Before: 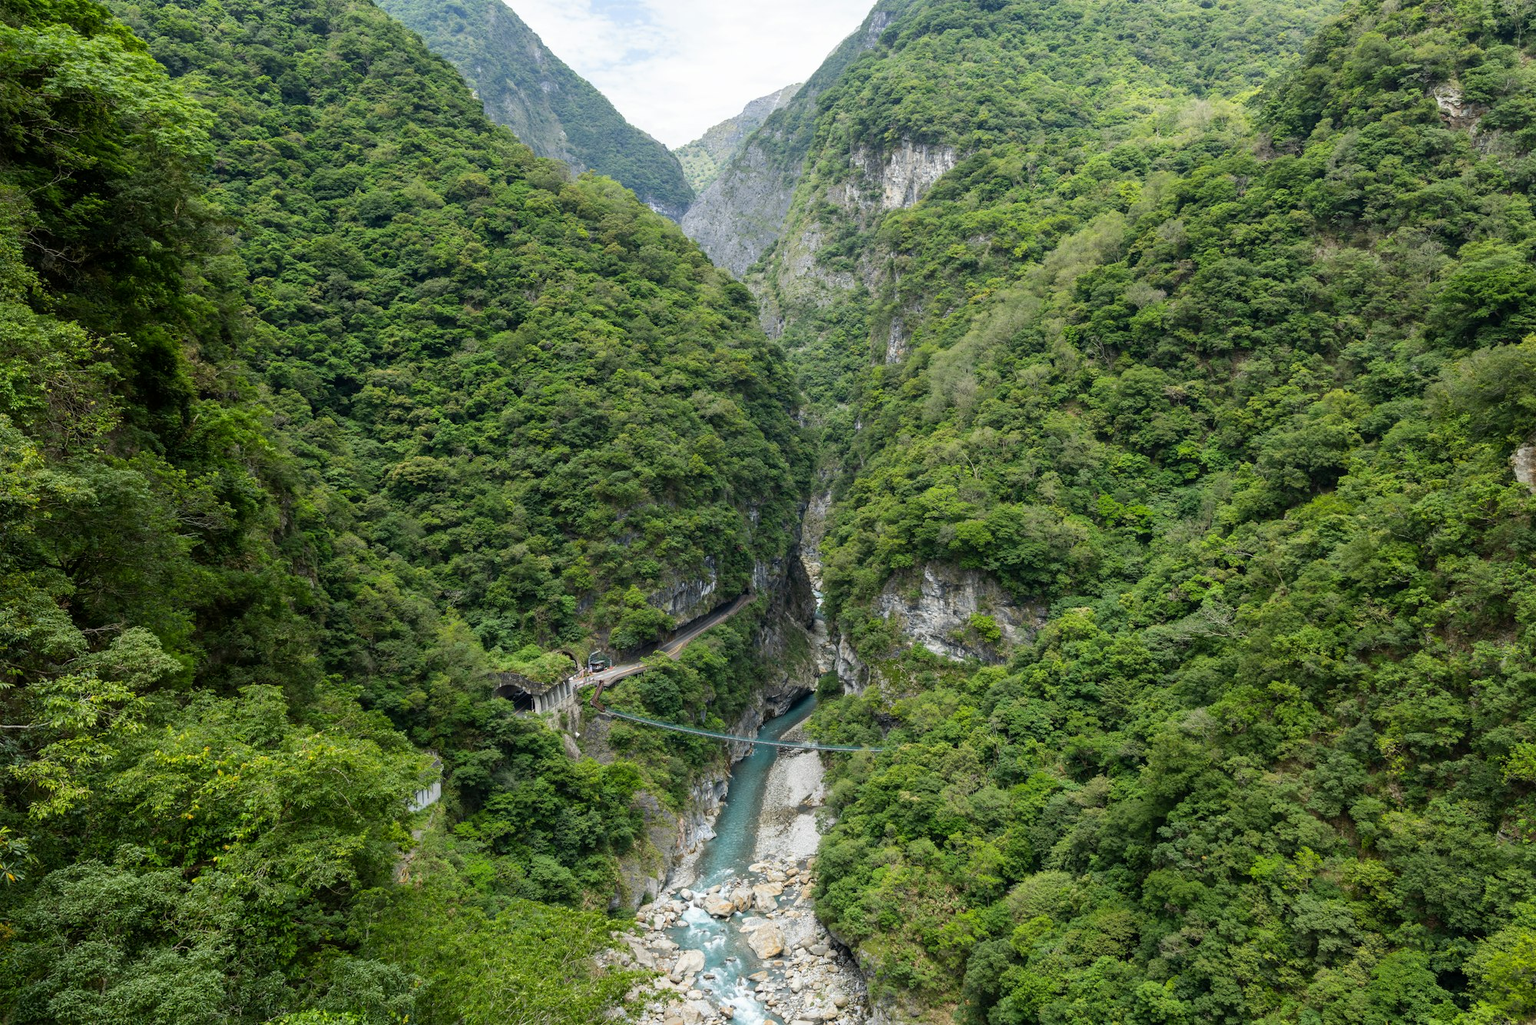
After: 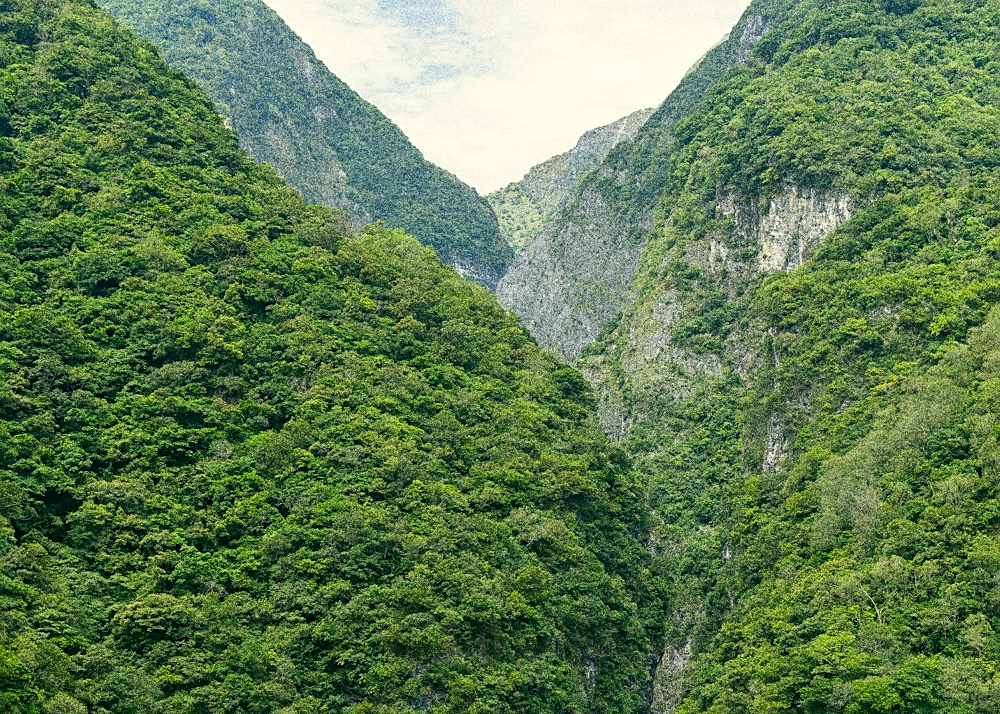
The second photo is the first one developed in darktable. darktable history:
grain: coarseness 30.02 ISO, strength 100%
white balance: red 1, blue 1
crop: left 19.556%, right 30.401%, bottom 46.458%
tone equalizer: on, module defaults
sharpen: on, module defaults
color correction: highlights a* -0.482, highlights b* 9.48, shadows a* -9.48, shadows b* 0.803
shadows and highlights: shadows 32, highlights -32, soften with gaussian
